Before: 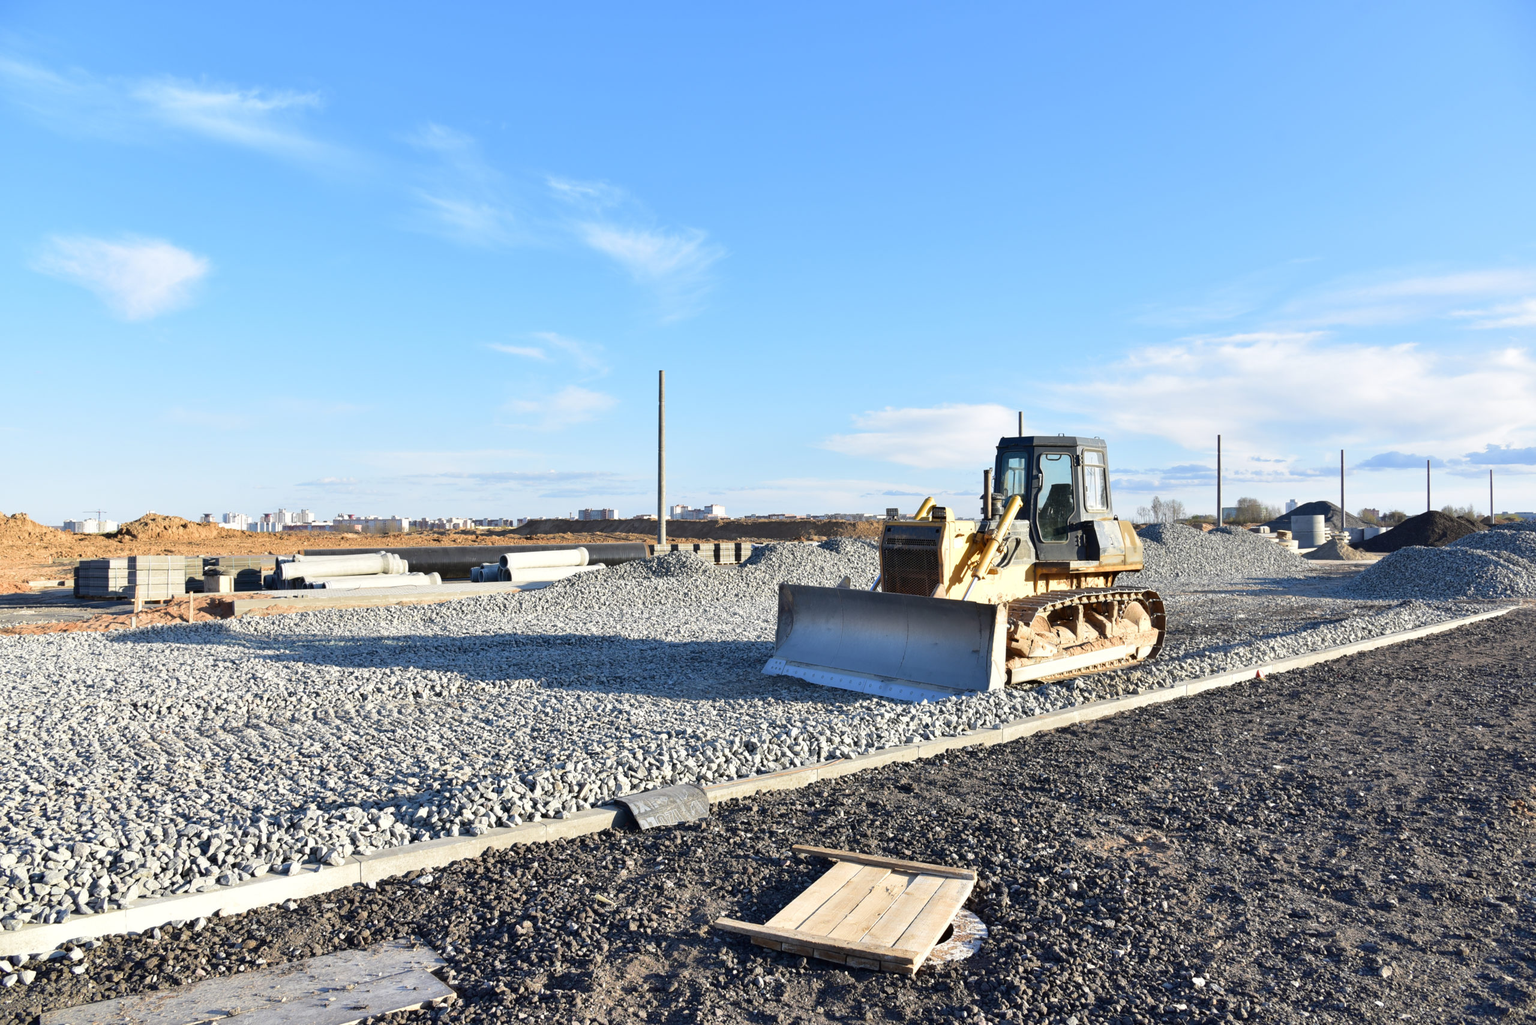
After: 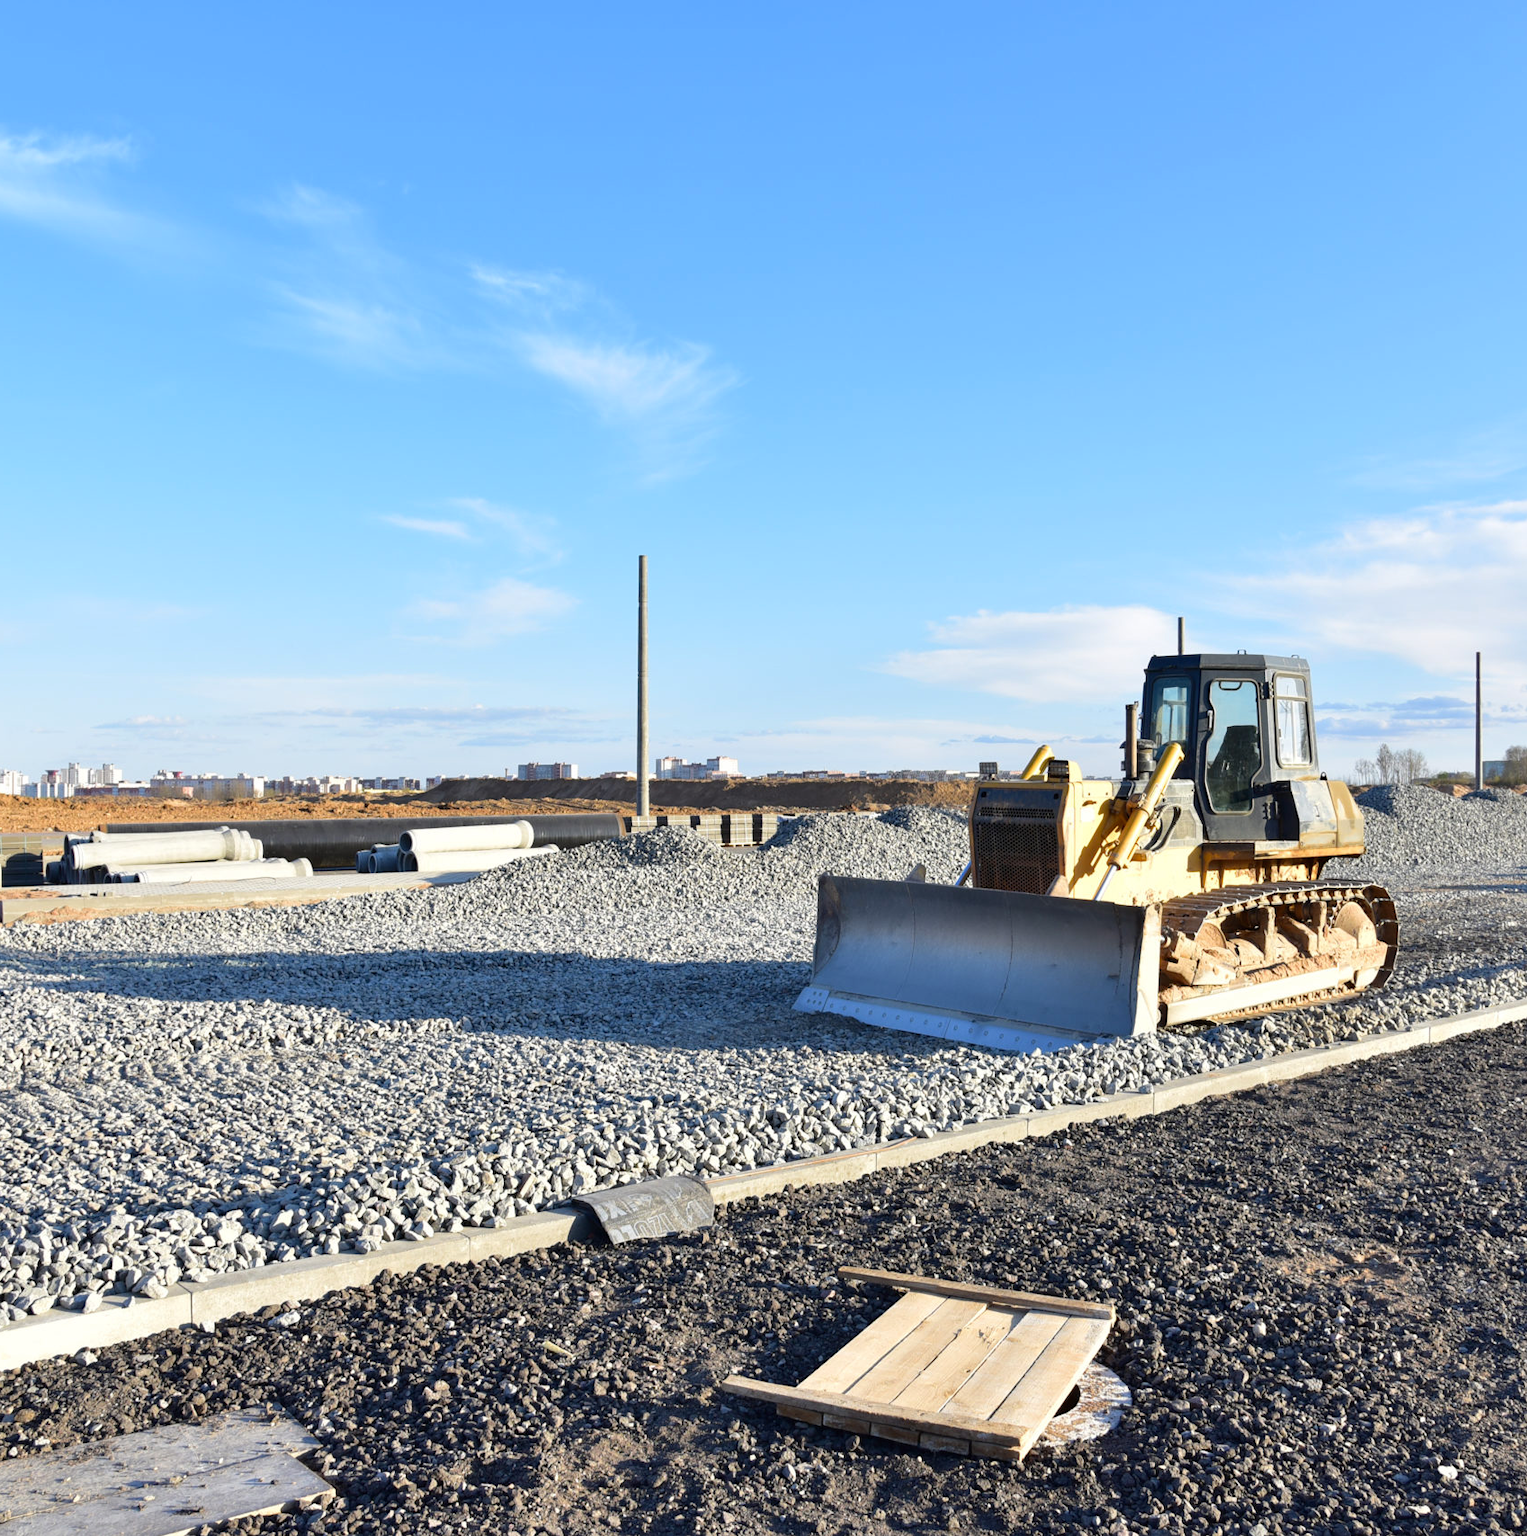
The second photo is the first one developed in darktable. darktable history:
crop and rotate: left 15.18%, right 18.481%
color balance rgb: perceptual saturation grading › global saturation 8.771%
